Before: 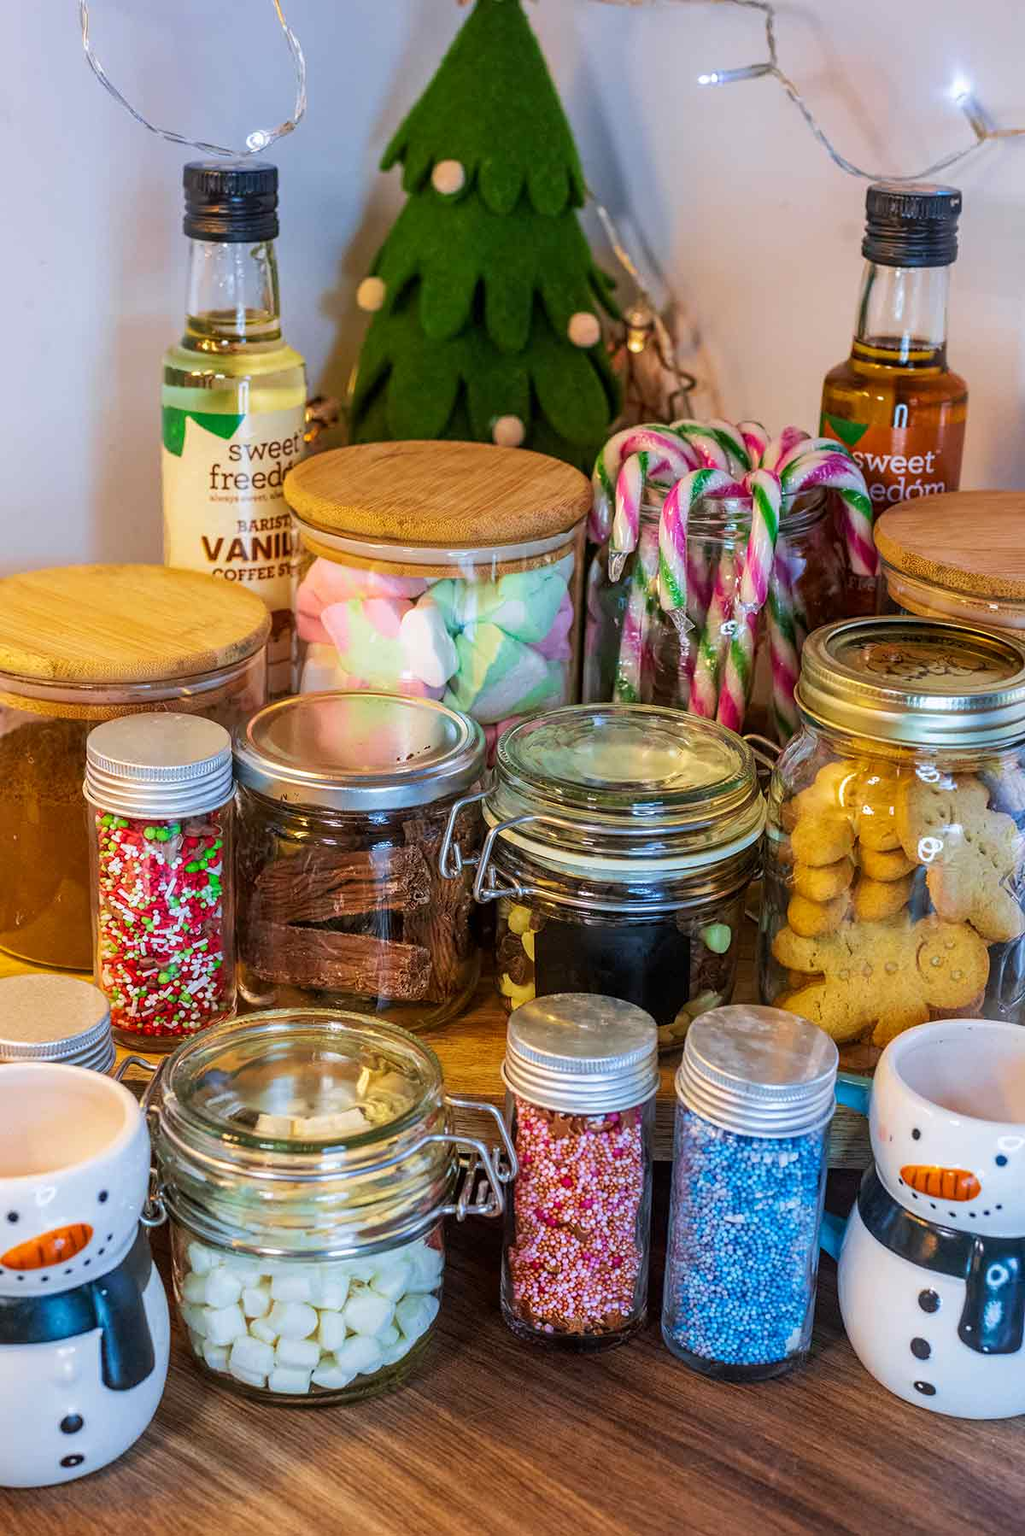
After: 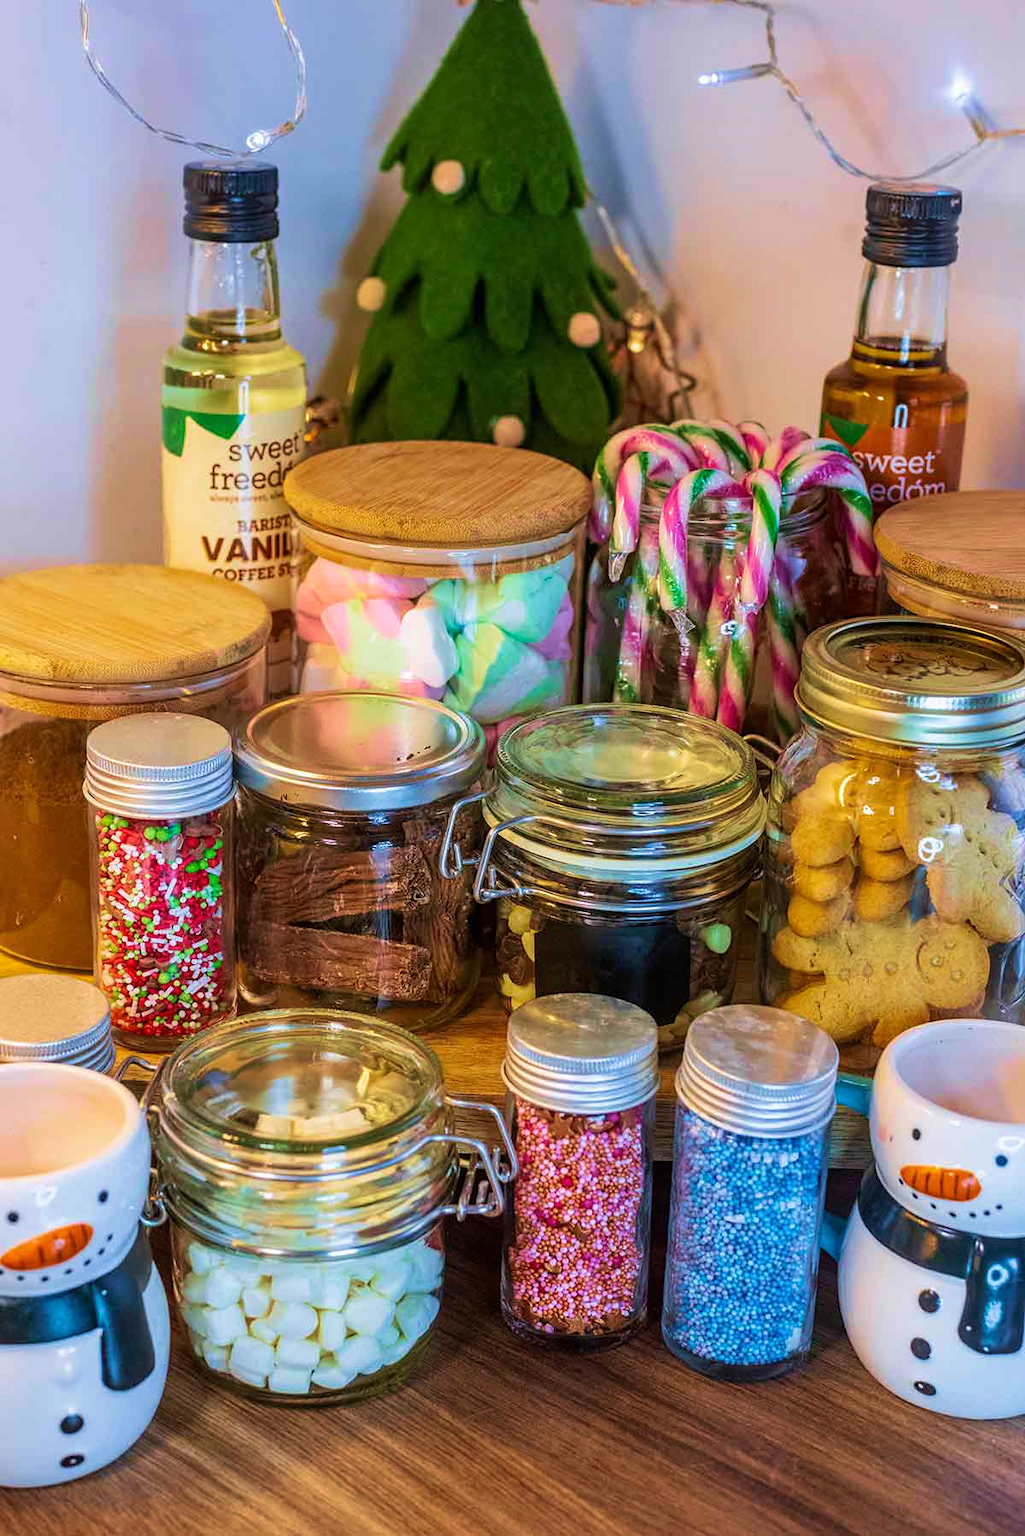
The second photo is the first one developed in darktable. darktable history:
velvia: strength 50.42%
